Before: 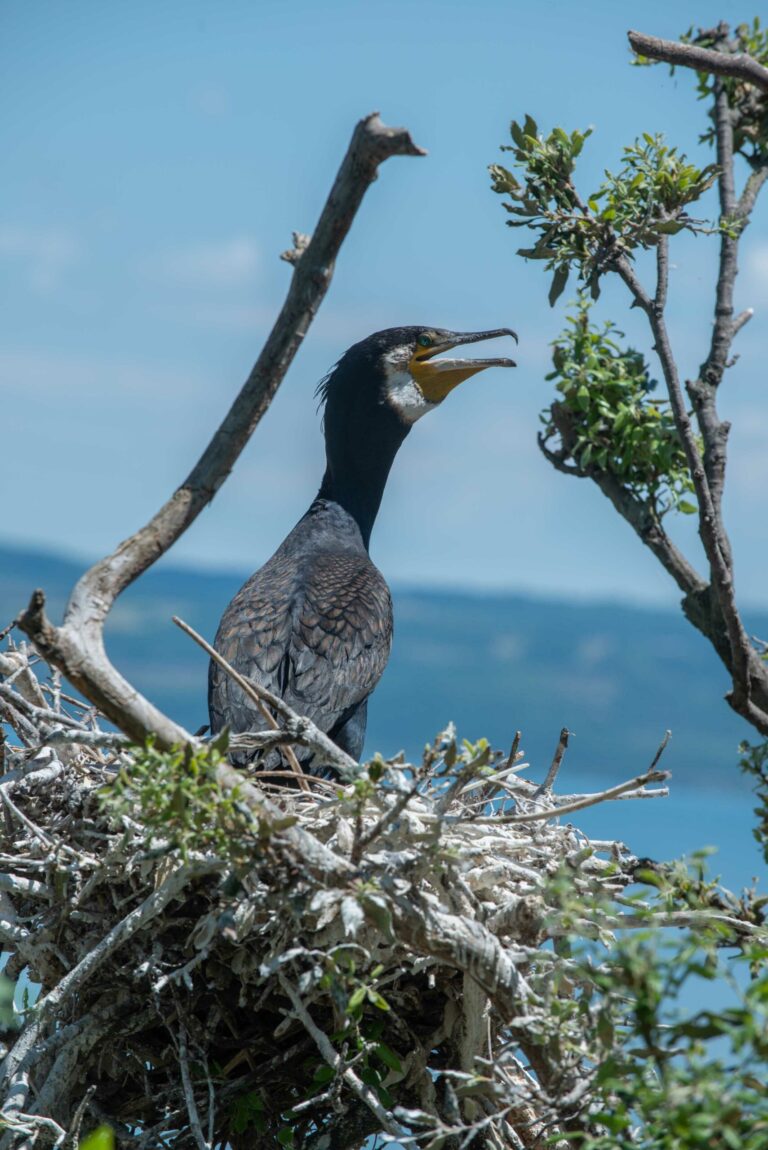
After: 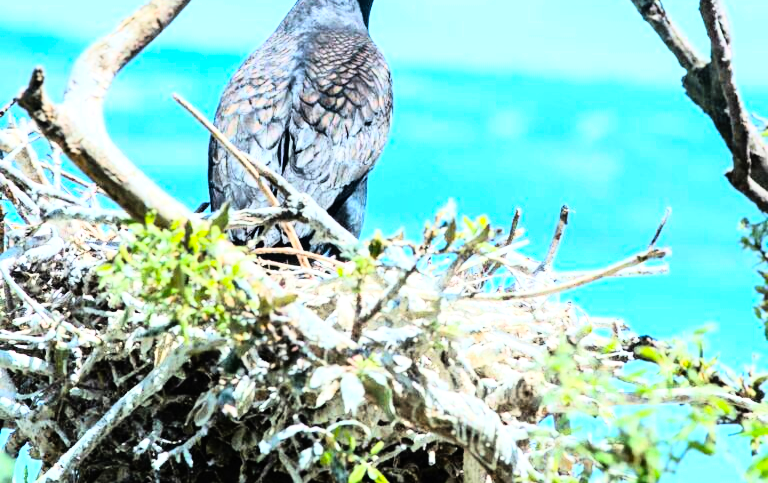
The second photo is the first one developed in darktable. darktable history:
rgb curve: curves: ch0 [(0, 0) (0.21, 0.15) (0.24, 0.21) (0.5, 0.75) (0.75, 0.96) (0.89, 0.99) (1, 1)]; ch1 [(0, 0.02) (0.21, 0.13) (0.25, 0.2) (0.5, 0.67) (0.75, 0.9) (0.89, 0.97) (1, 1)]; ch2 [(0, 0.02) (0.21, 0.13) (0.25, 0.2) (0.5, 0.67) (0.75, 0.9) (0.89, 0.97) (1, 1)], compensate middle gray true
exposure: black level correction 0, exposure 1 EV, compensate exposure bias true, compensate highlight preservation false
color balance rgb: perceptual saturation grading › global saturation 20%, global vibrance 20%
crop: top 45.551%, bottom 12.262%
